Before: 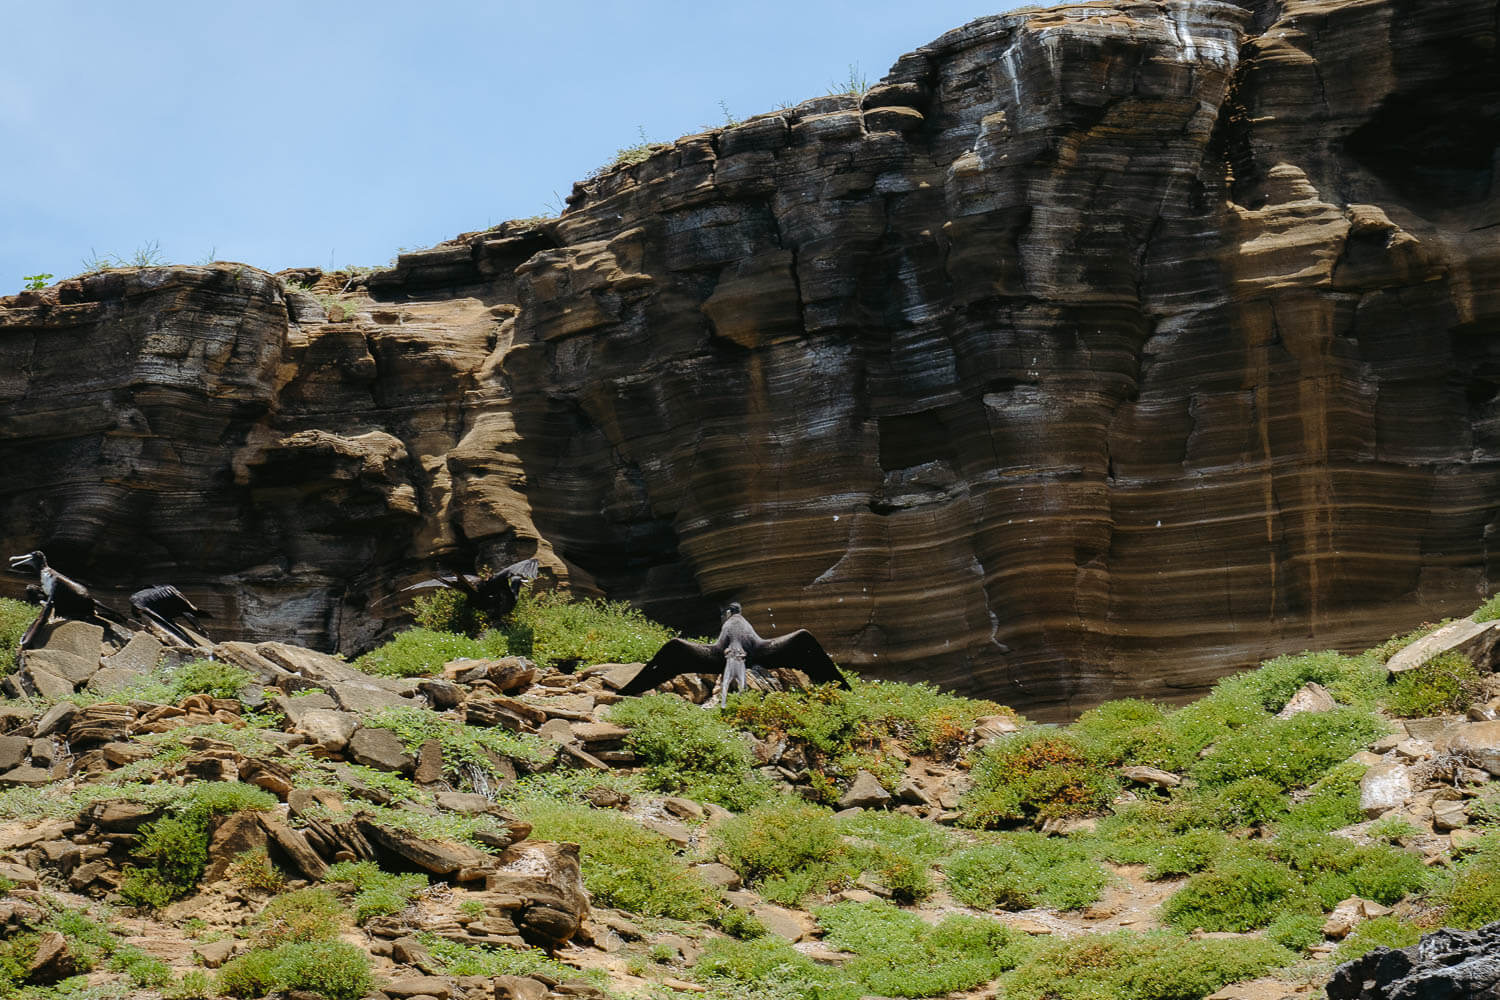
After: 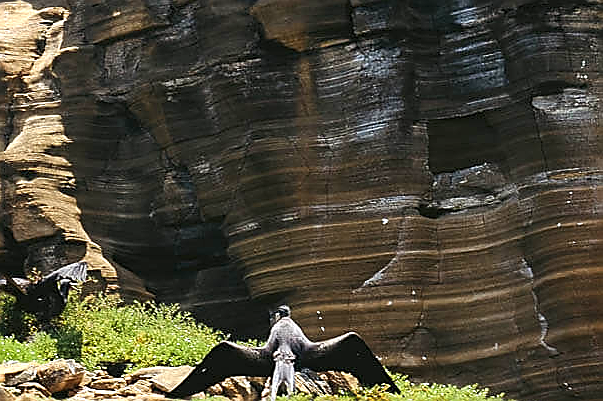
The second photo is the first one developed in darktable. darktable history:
crop: left 30.116%, top 29.771%, right 29.645%, bottom 30.07%
exposure: black level correction 0, exposure 1 EV, compensate highlight preservation false
sharpen: radius 1.367, amount 1.258, threshold 0.608
